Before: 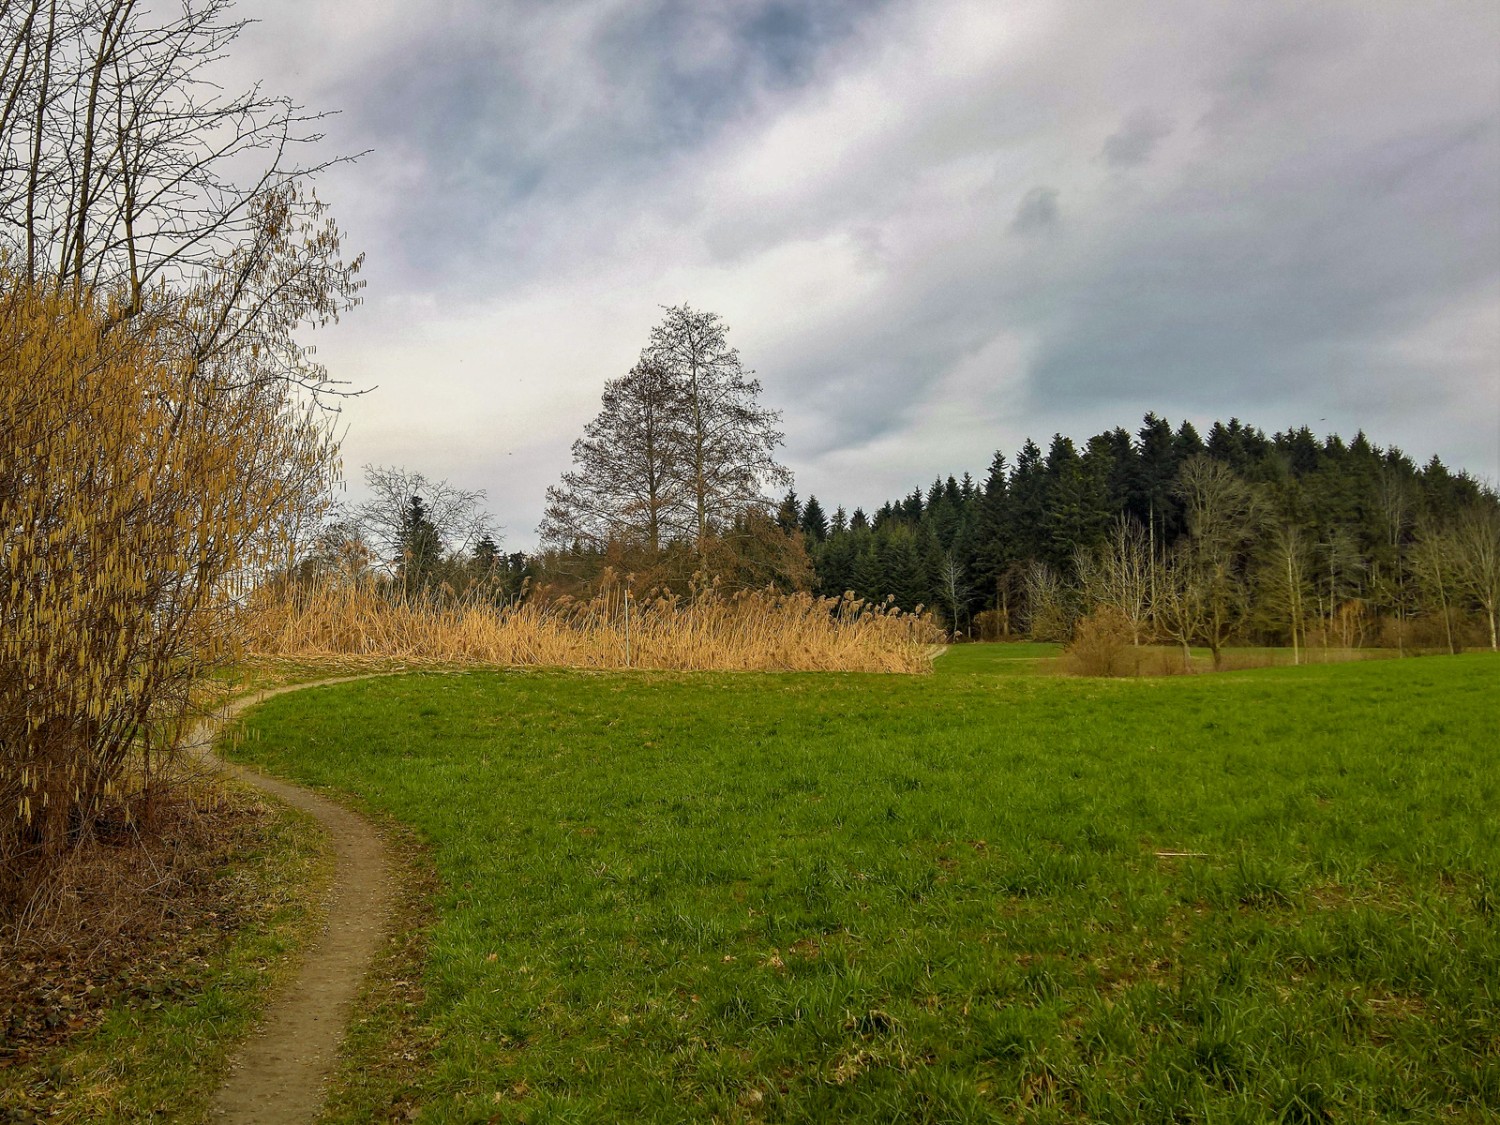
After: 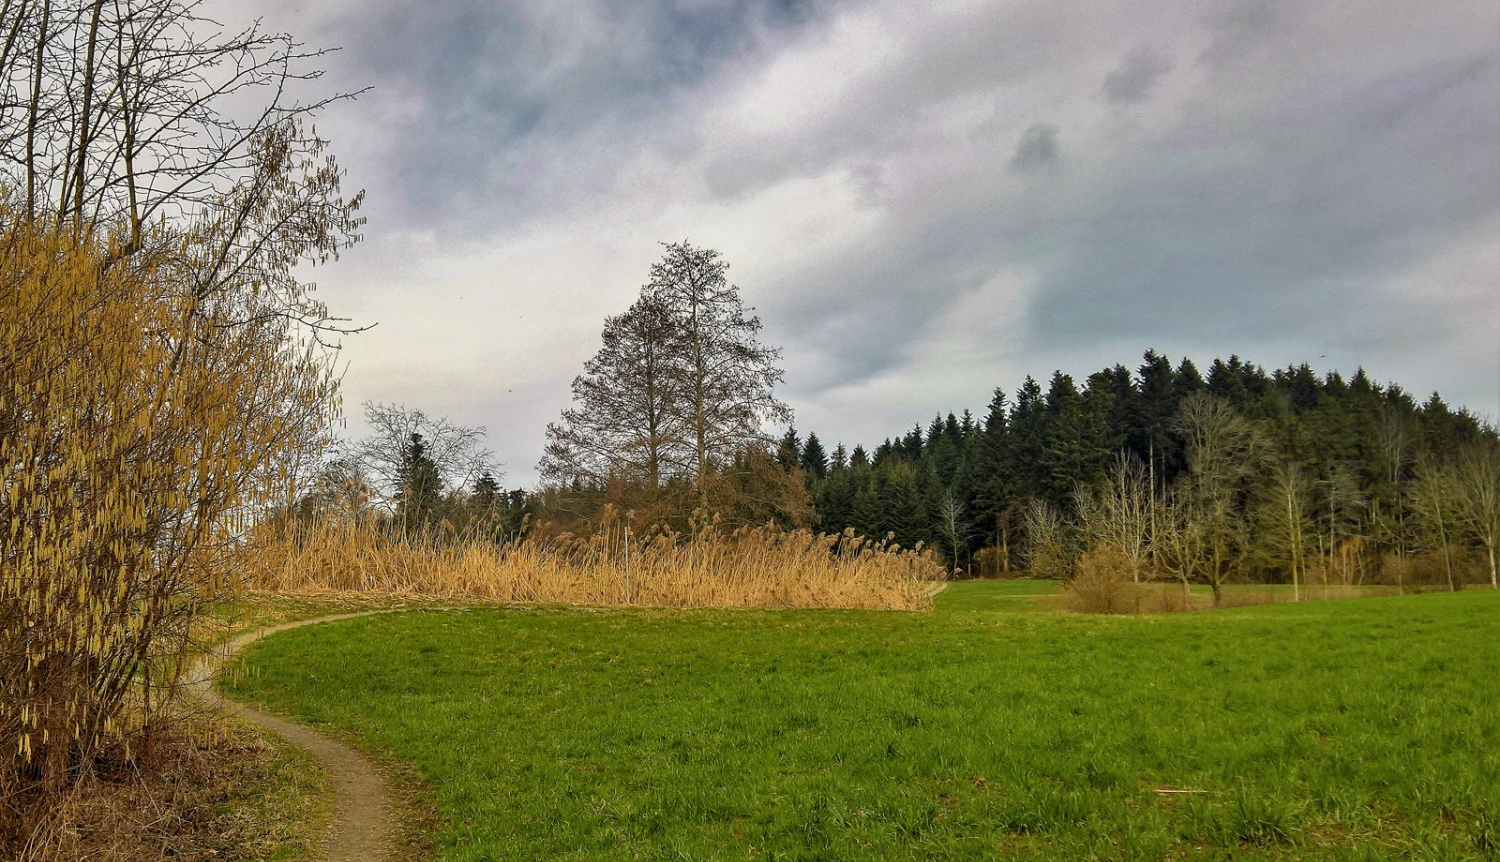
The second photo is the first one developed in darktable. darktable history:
crop: top 5.667%, bottom 17.637%
tone equalizer: on, module defaults
shadows and highlights: soften with gaussian
